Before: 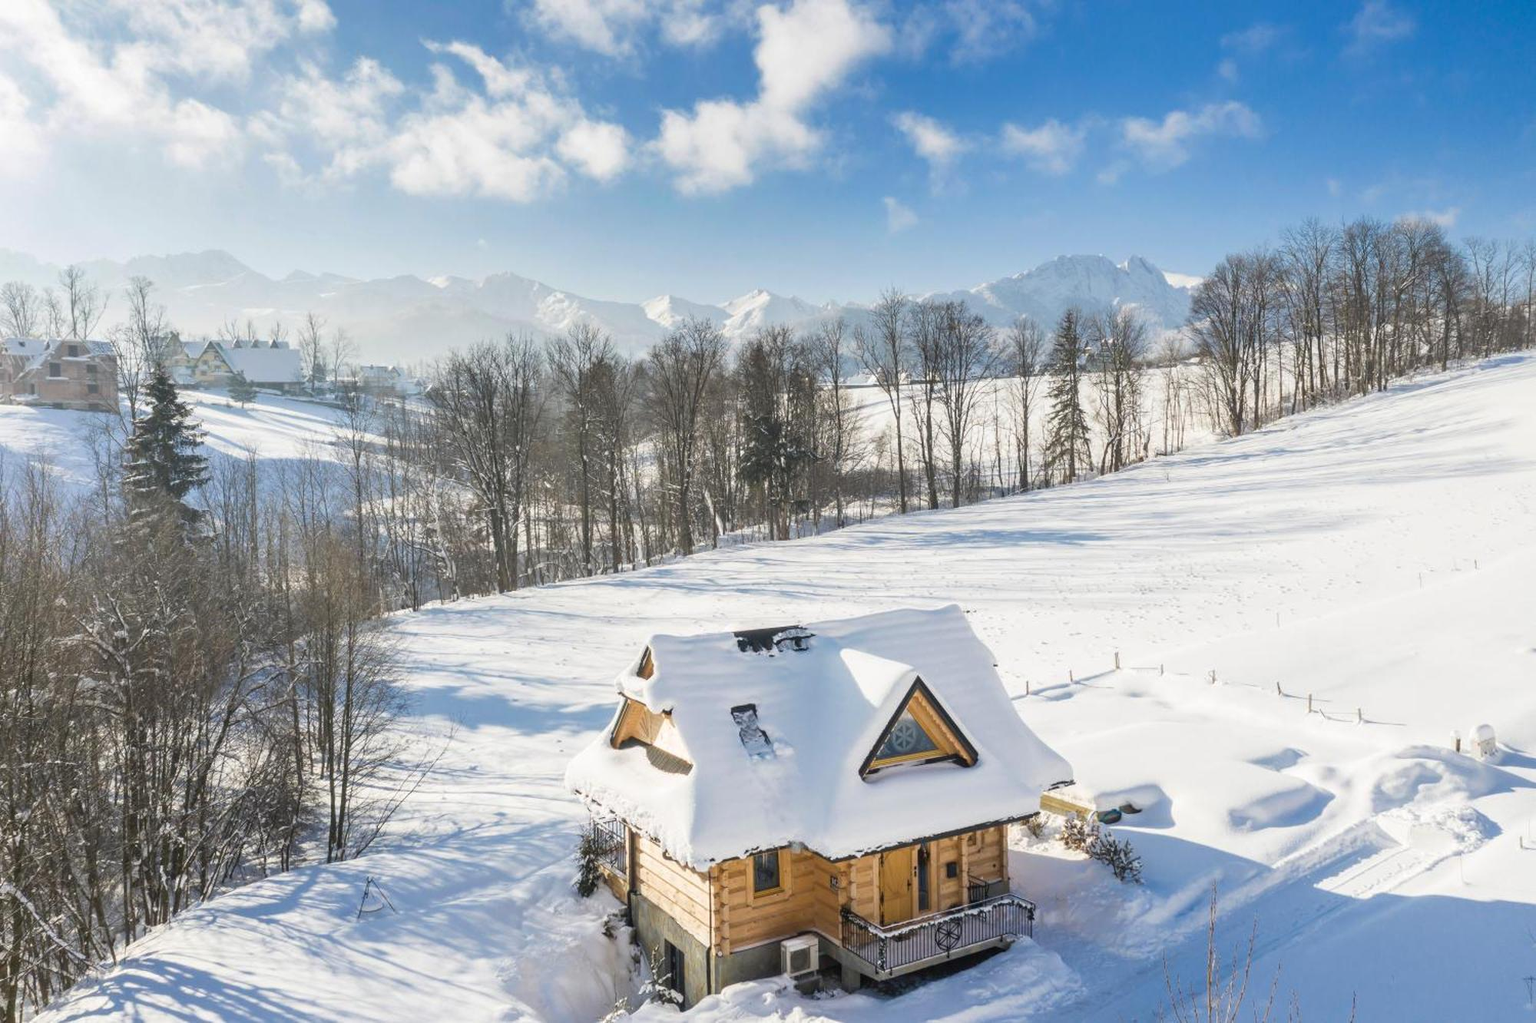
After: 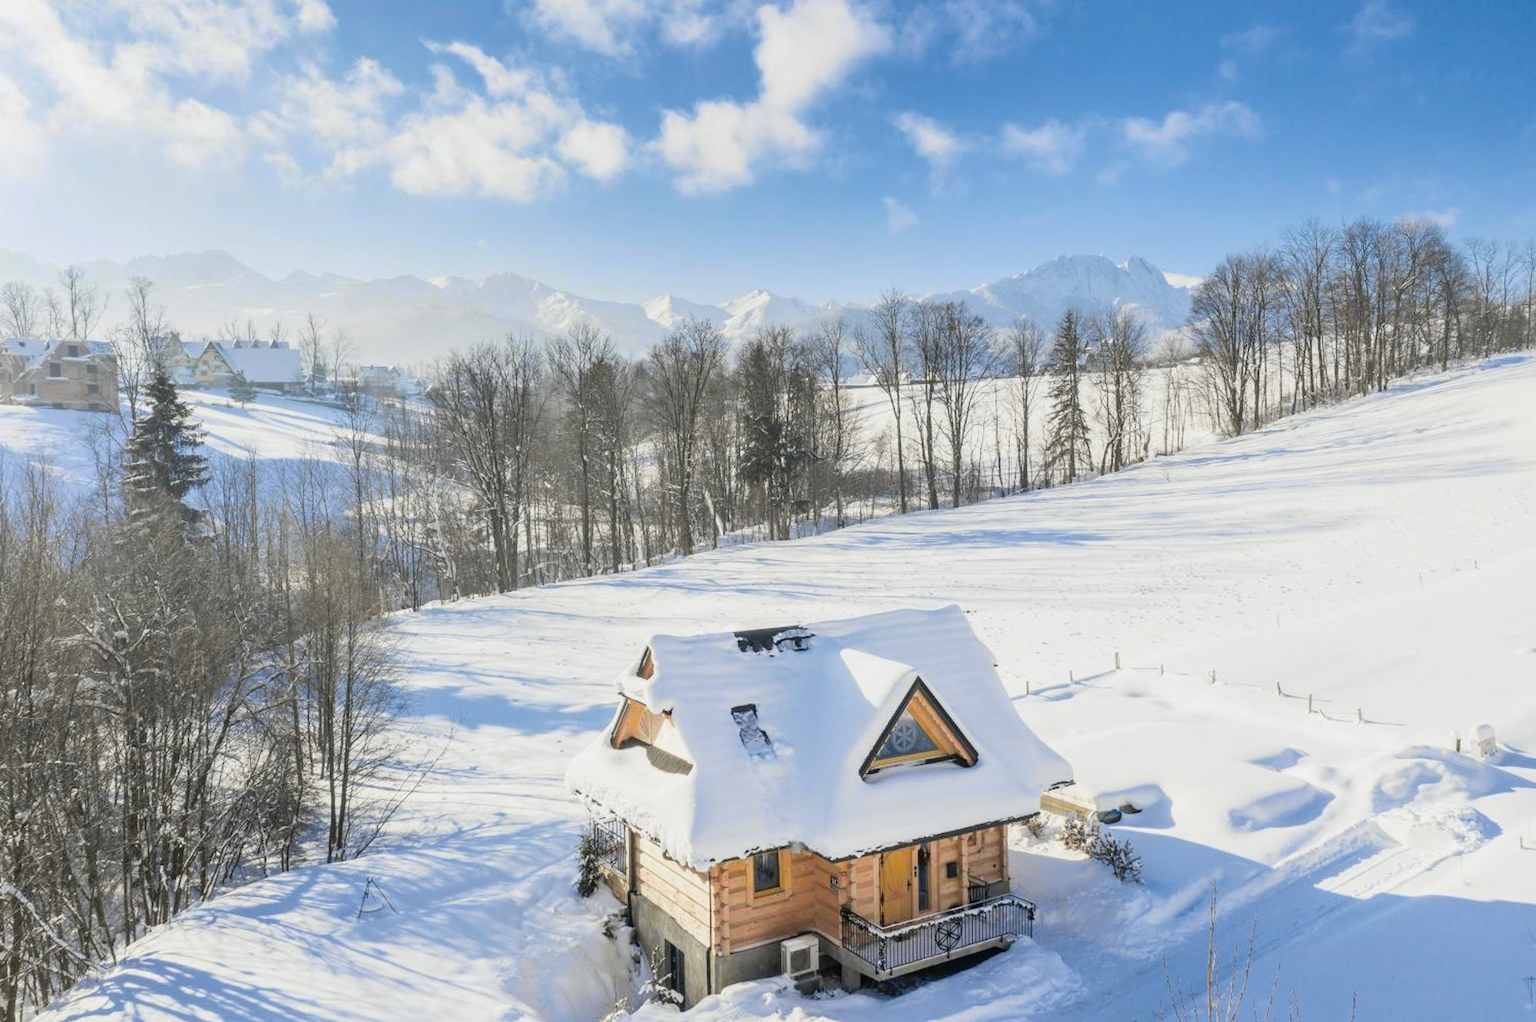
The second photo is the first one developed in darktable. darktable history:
tone curve: curves: ch0 [(0, 0) (0.07, 0.052) (0.23, 0.254) (0.486, 0.53) (0.822, 0.825) (0.994, 0.955)]; ch1 [(0, 0) (0.226, 0.261) (0.379, 0.442) (0.469, 0.472) (0.495, 0.495) (0.514, 0.504) (0.561, 0.568) (0.59, 0.612) (1, 1)]; ch2 [(0, 0) (0.269, 0.299) (0.459, 0.441) (0.498, 0.499) (0.523, 0.52) (0.586, 0.569) (0.635, 0.617) (0.659, 0.681) (0.718, 0.764) (1, 1)], color space Lab, independent channels, preserve colors none
